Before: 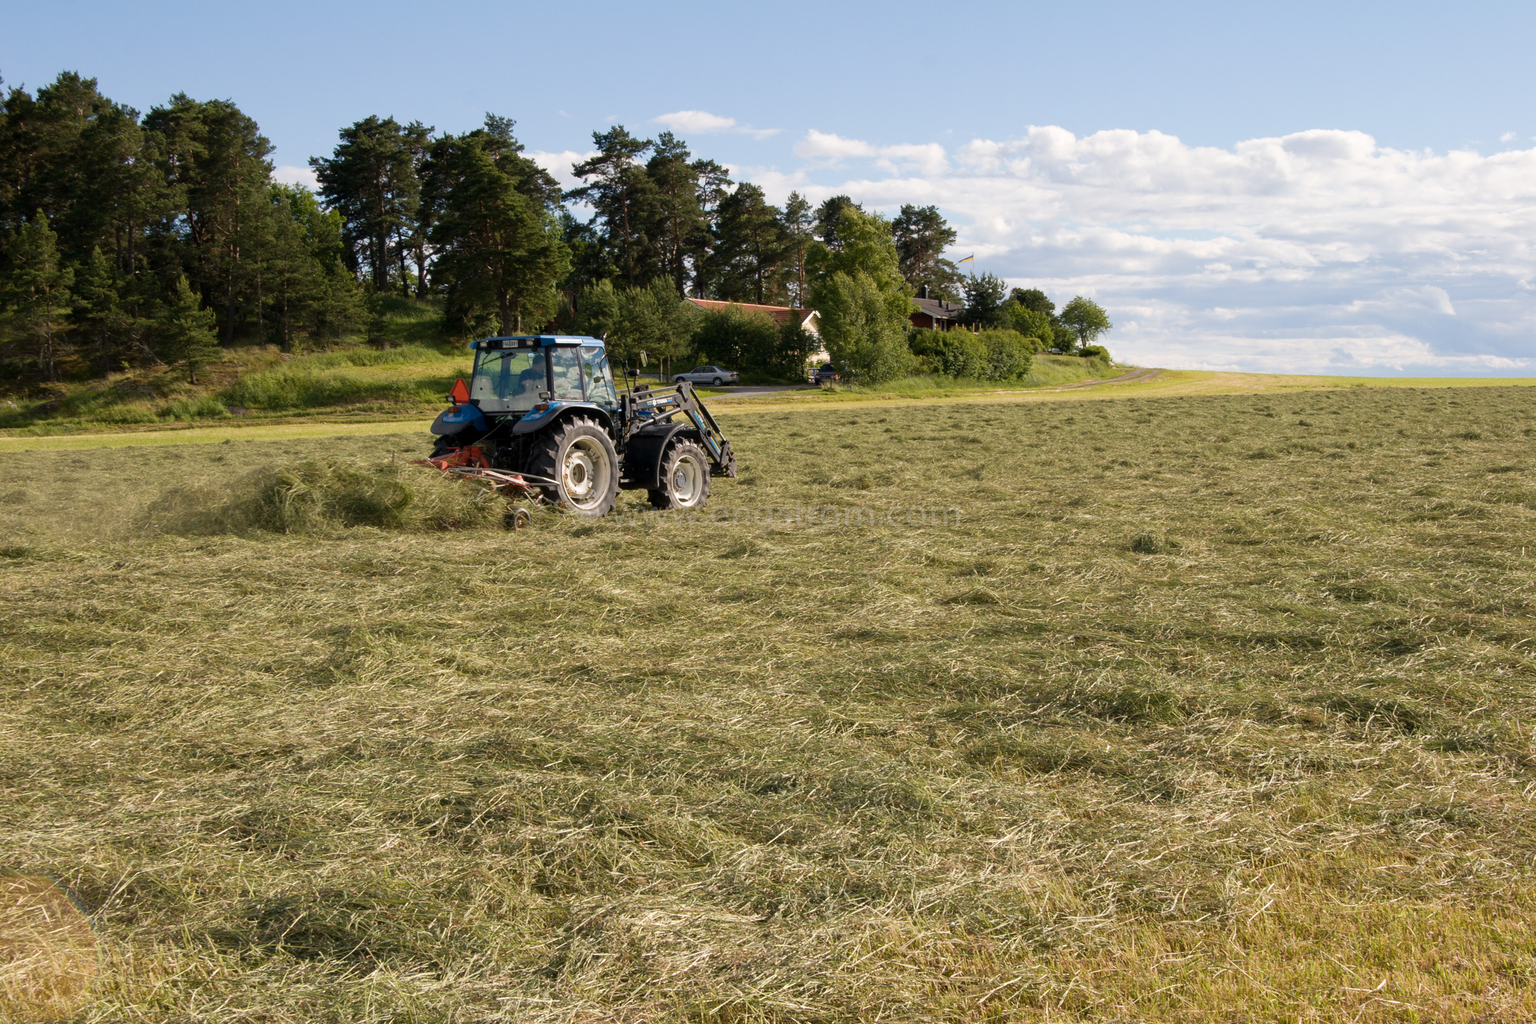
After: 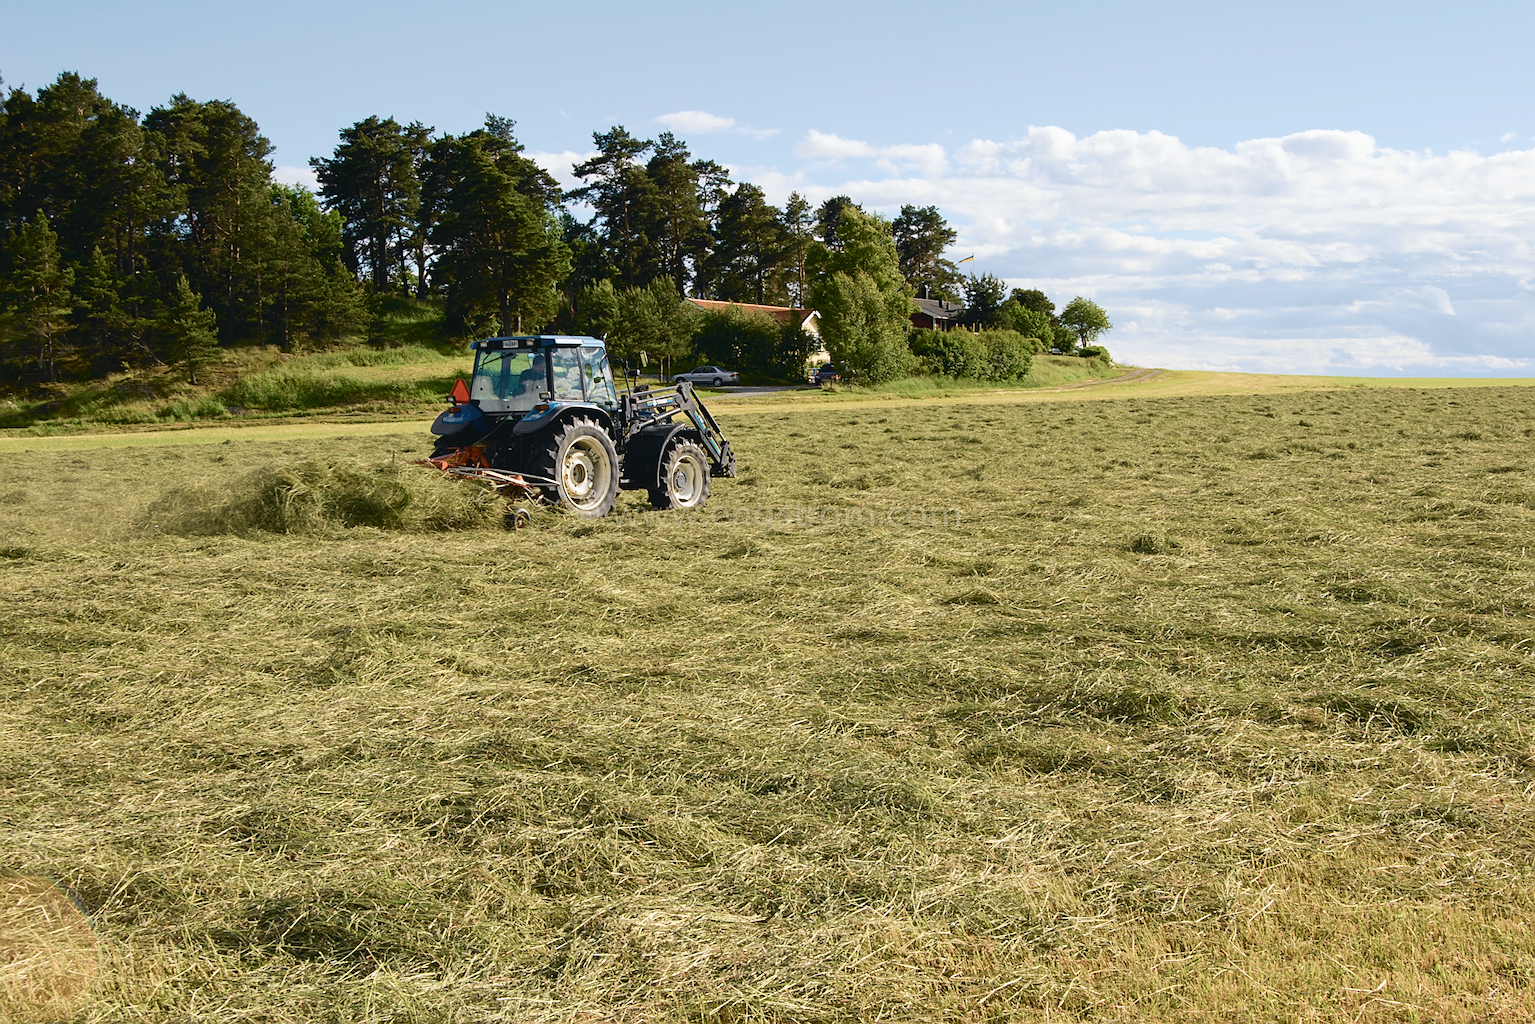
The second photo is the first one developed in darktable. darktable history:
sharpen: on, module defaults
tone curve: curves: ch0 [(0, 0.046) (0.037, 0.056) (0.176, 0.162) (0.33, 0.331) (0.432, 0.475) (0.601, 0.665) (0.843, 0.876) (1, 1)]; ch1 [(0, 0) (0.339, 0.349) (0.445, 0.42) (0.476, 0.47) (0.497, 0.492) (0.523, 0.514) (0.557, 0.558) (0.632, 0.615) (0.728, 0.746) (1, 1)]; ch2 [(0, 0) (0.327, 0.324) (0.417, 0.44) (0.46, 0.453) (0.502, 0.495) (0.526, 0.52) (0.54, 0.55) (0.606, 0.626) (0.745, 0.704) (1, 1)], color space Lab, independent channels, preserve colors none
